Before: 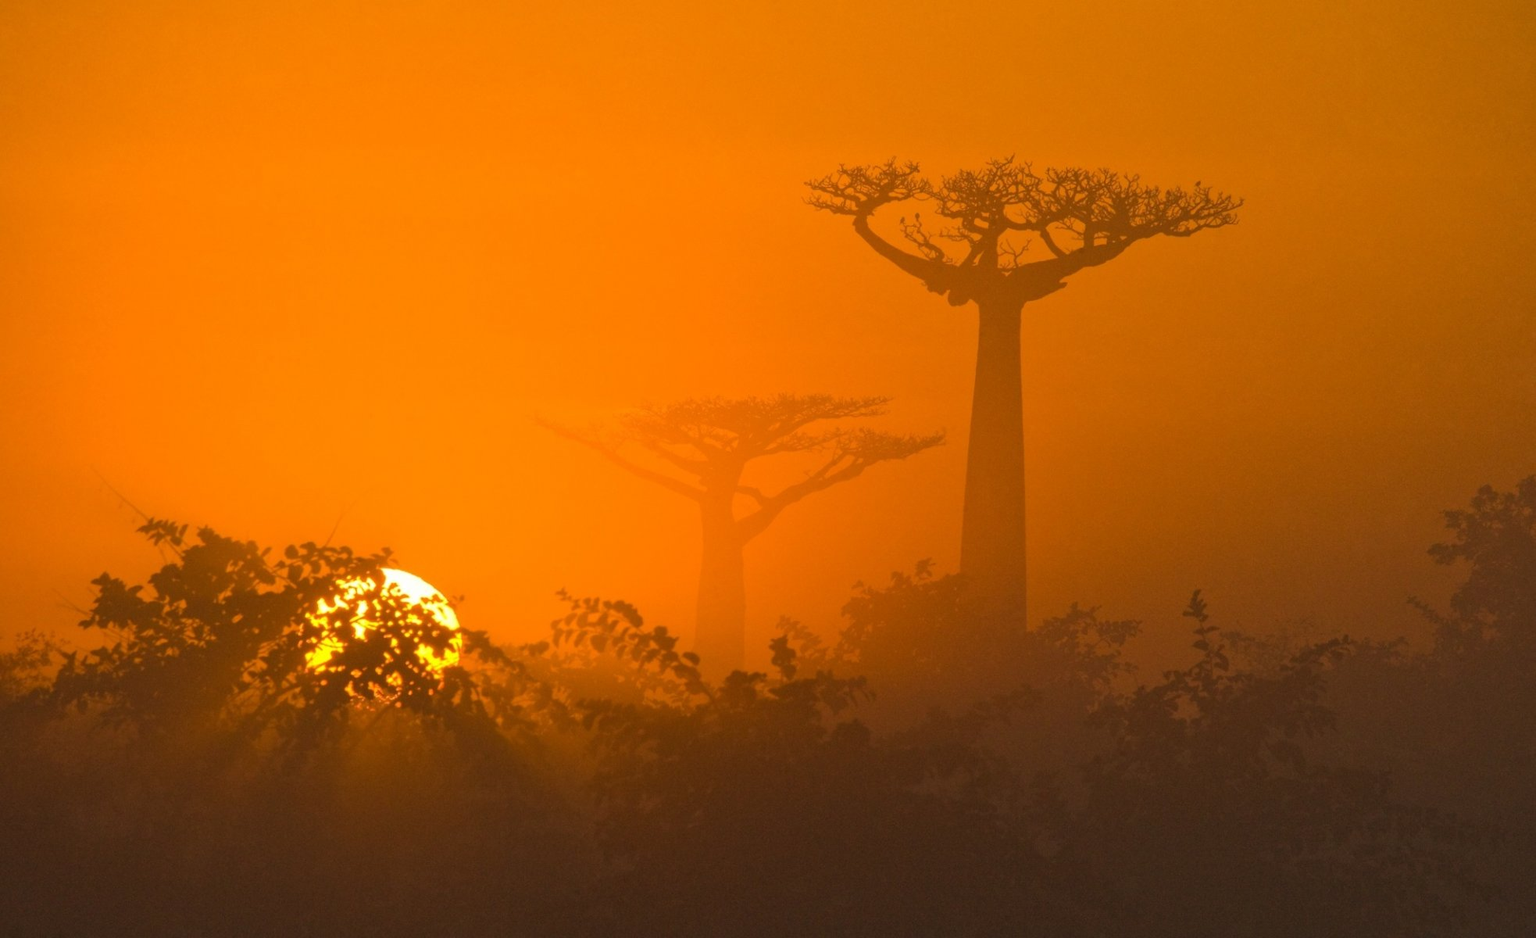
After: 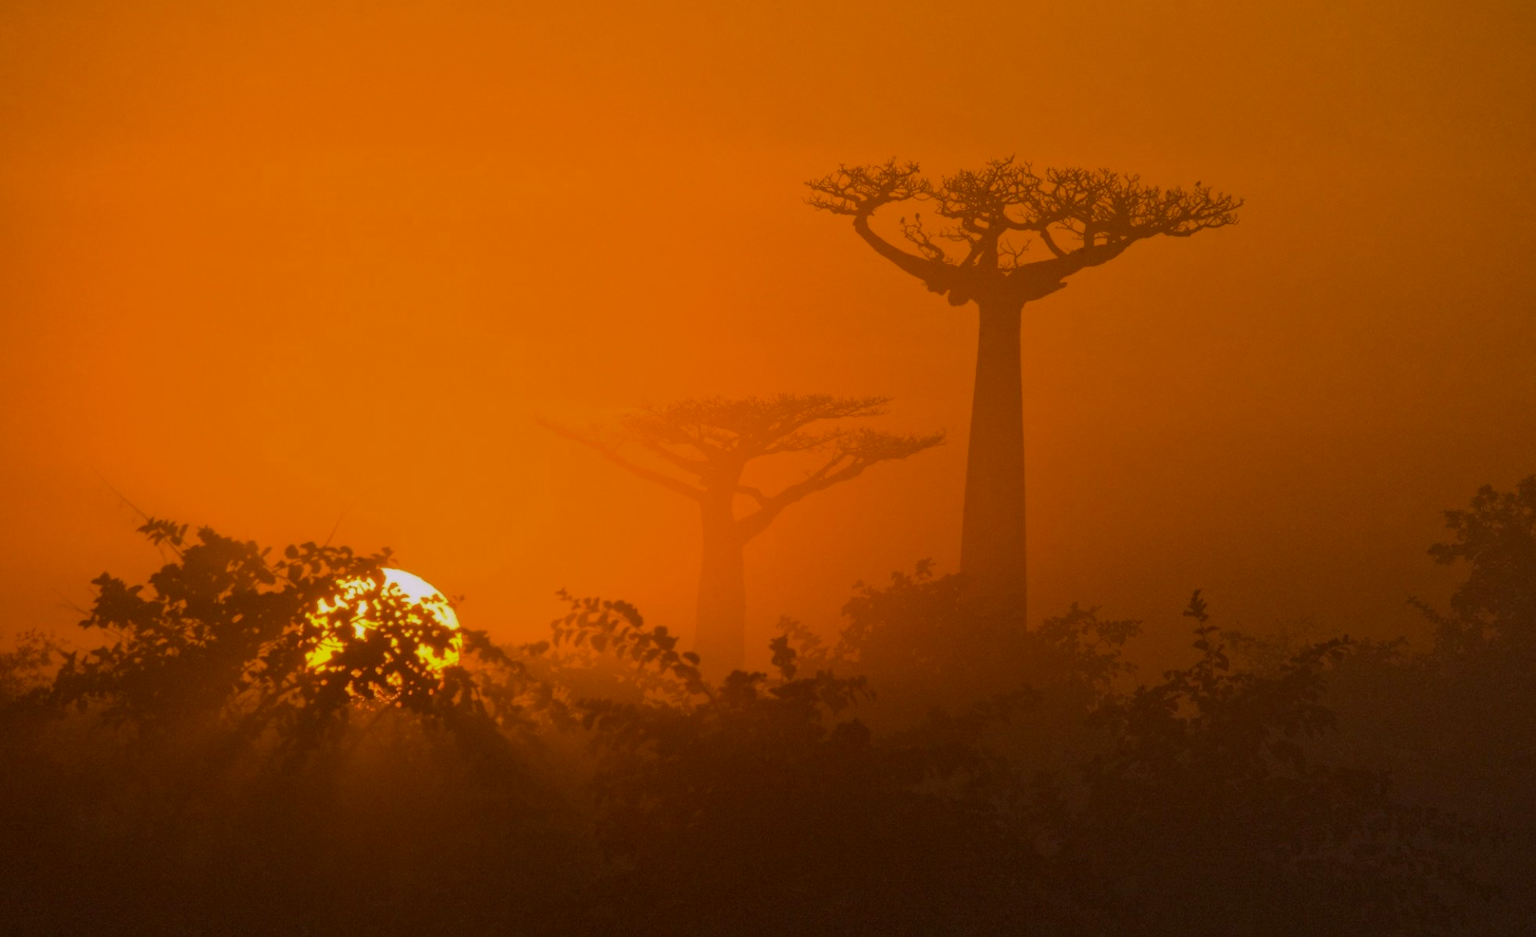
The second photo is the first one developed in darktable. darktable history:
exposure: black level correction 0.009, exposure -0.637 EV, compensate highlight preservation false
white balance: red 1.05, blue 1.072
